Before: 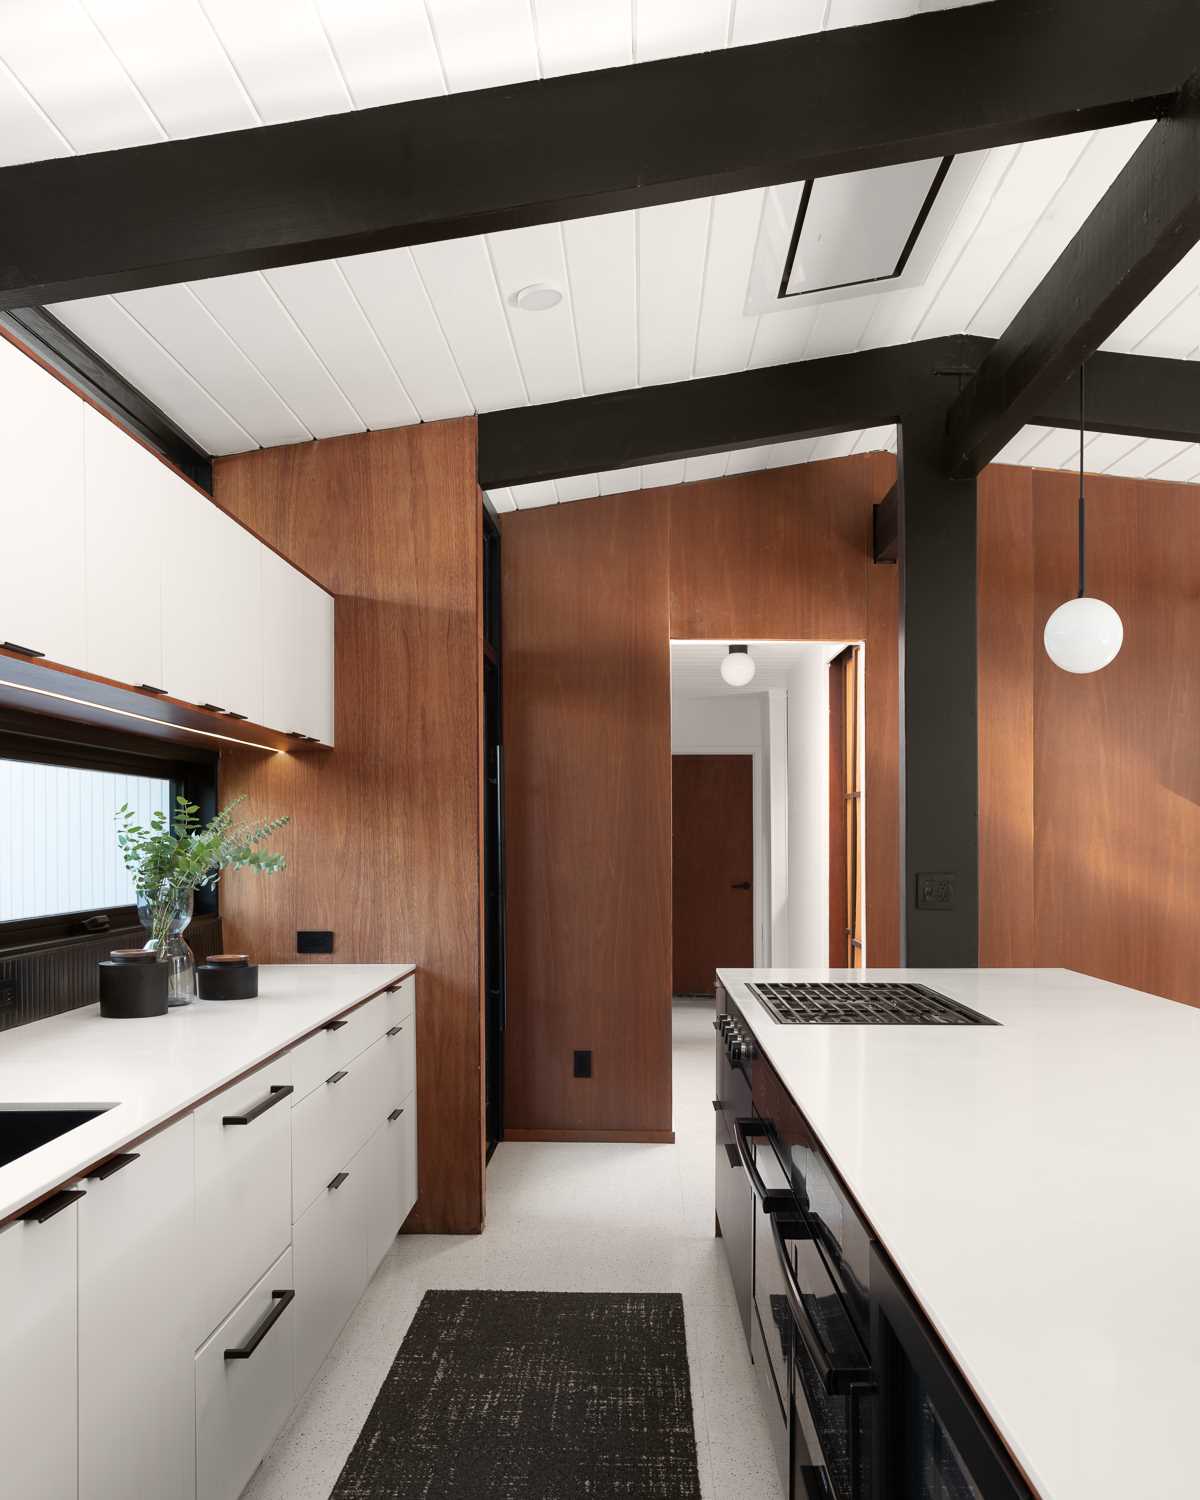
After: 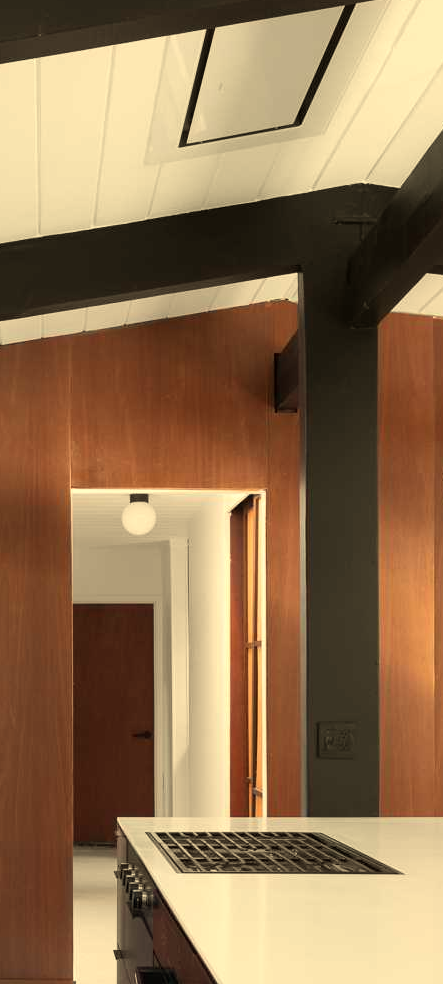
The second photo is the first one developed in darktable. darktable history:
crop and rotate: left 49.936%, top 10.094%, right 13.136%, bottom 24.256%
white balance: red 1.08, blue 0.791
